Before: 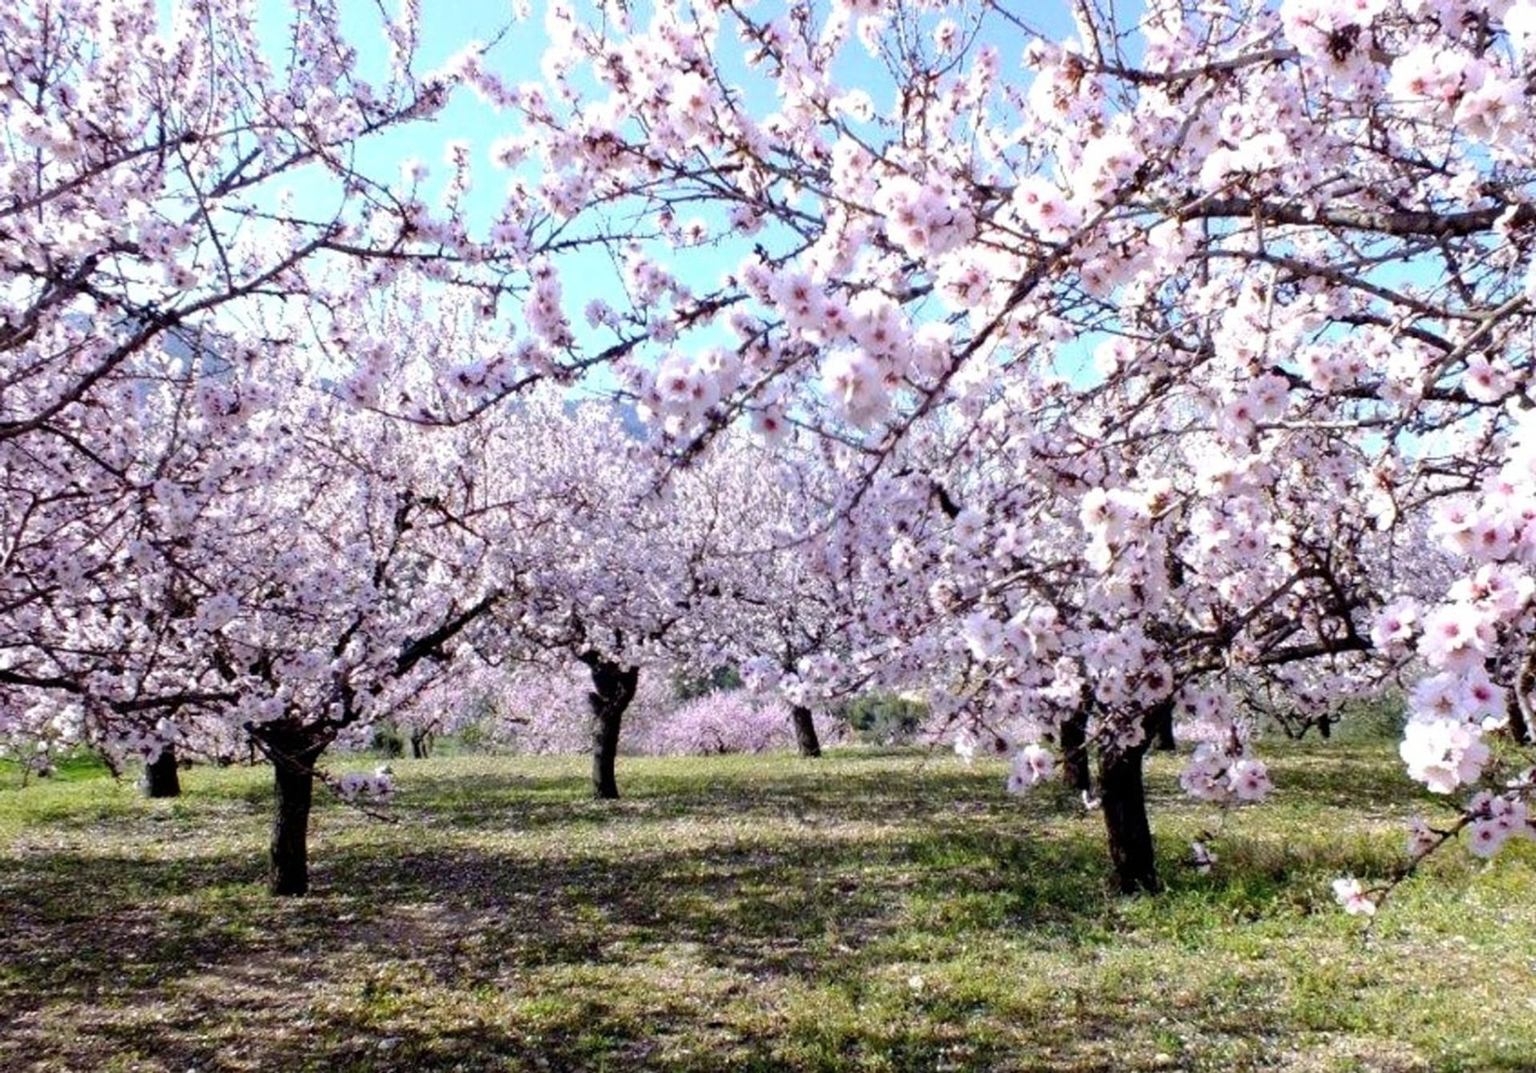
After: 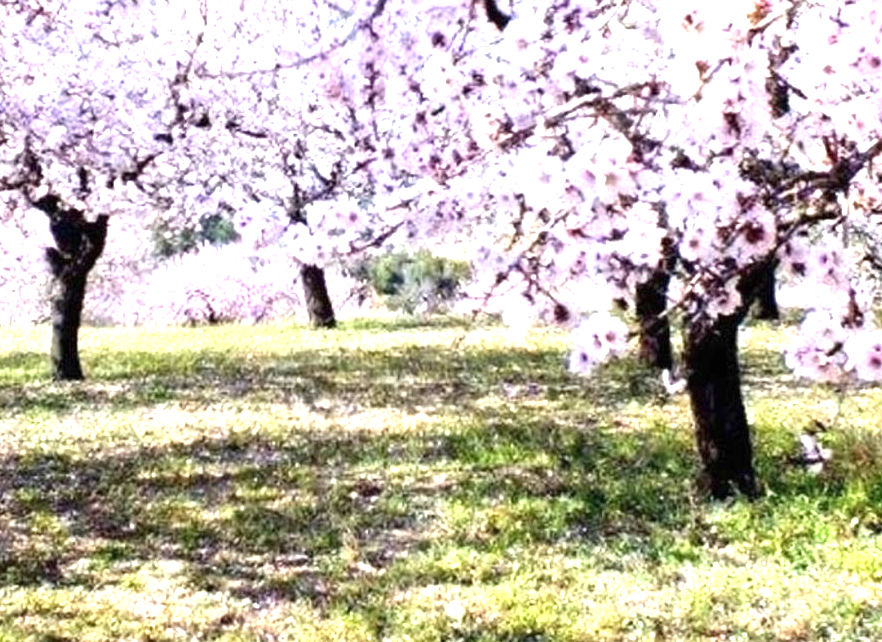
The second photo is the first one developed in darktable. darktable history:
crop: left 35.981%, top 46.143%, right 18.061%, bottom 5.981%
exposure: black level correction 0, exposure 1.505 EV, compensate exposure bias true, compensate highlight preservation false
